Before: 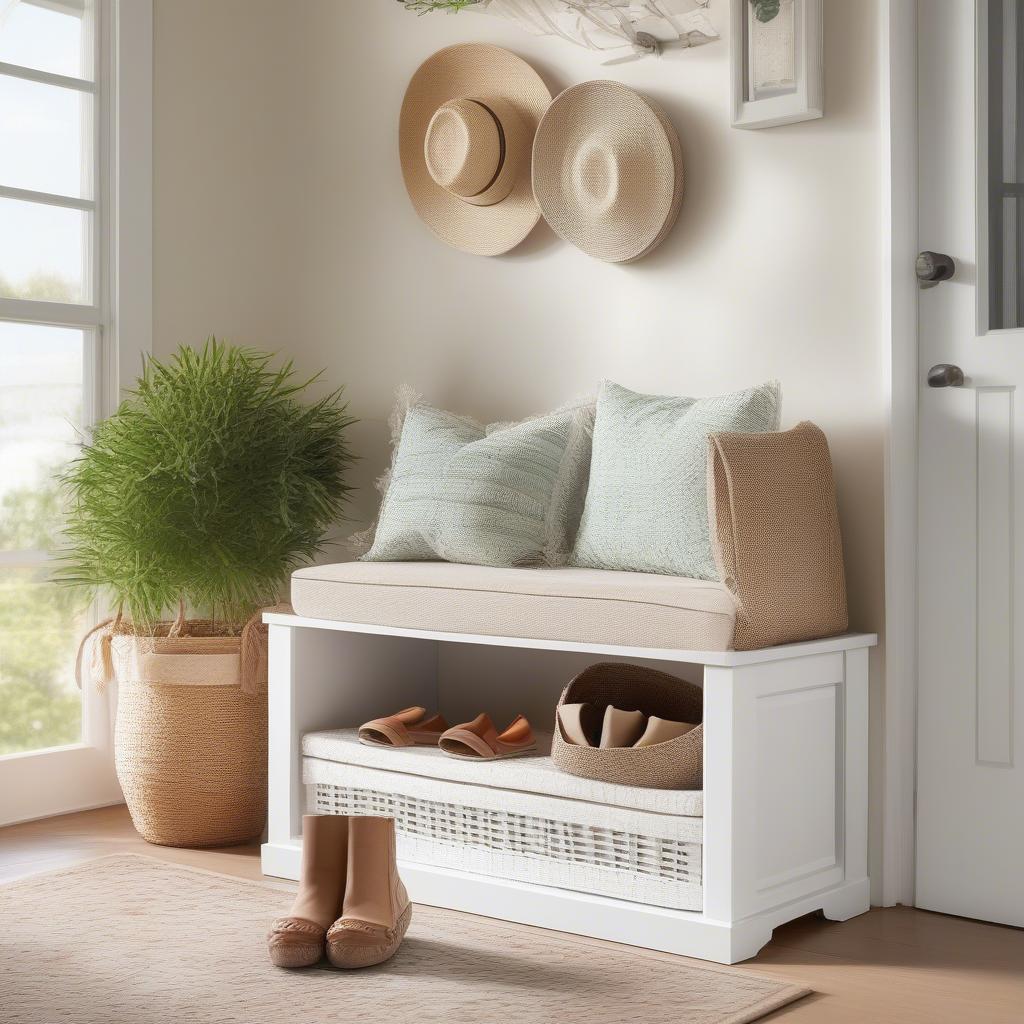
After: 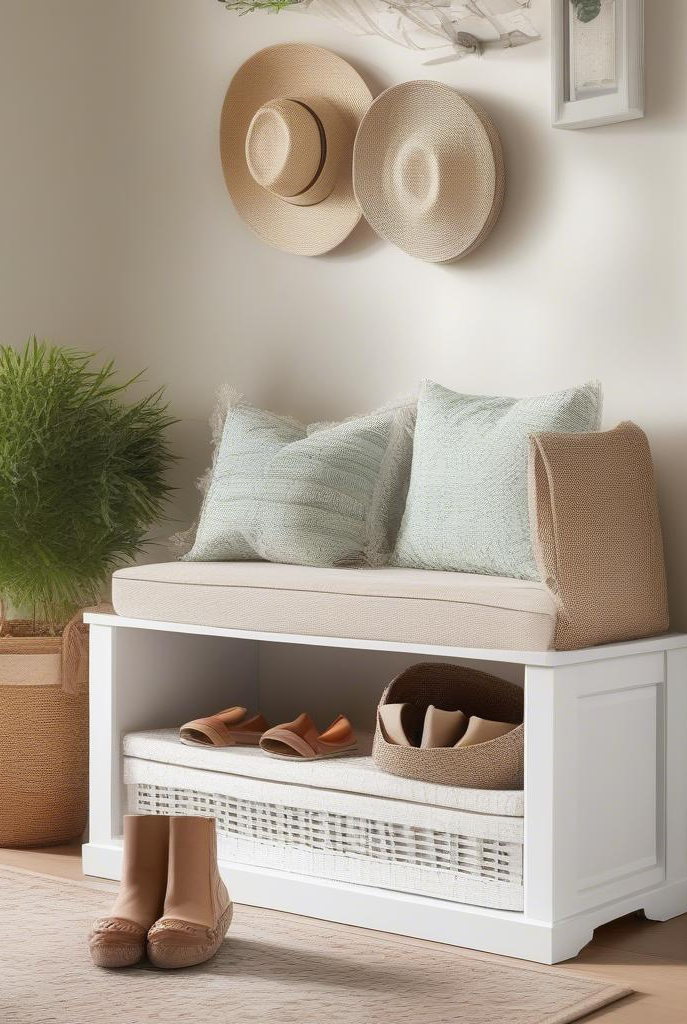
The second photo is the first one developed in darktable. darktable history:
crop and rotate: left 17.558%, right 15.319%
